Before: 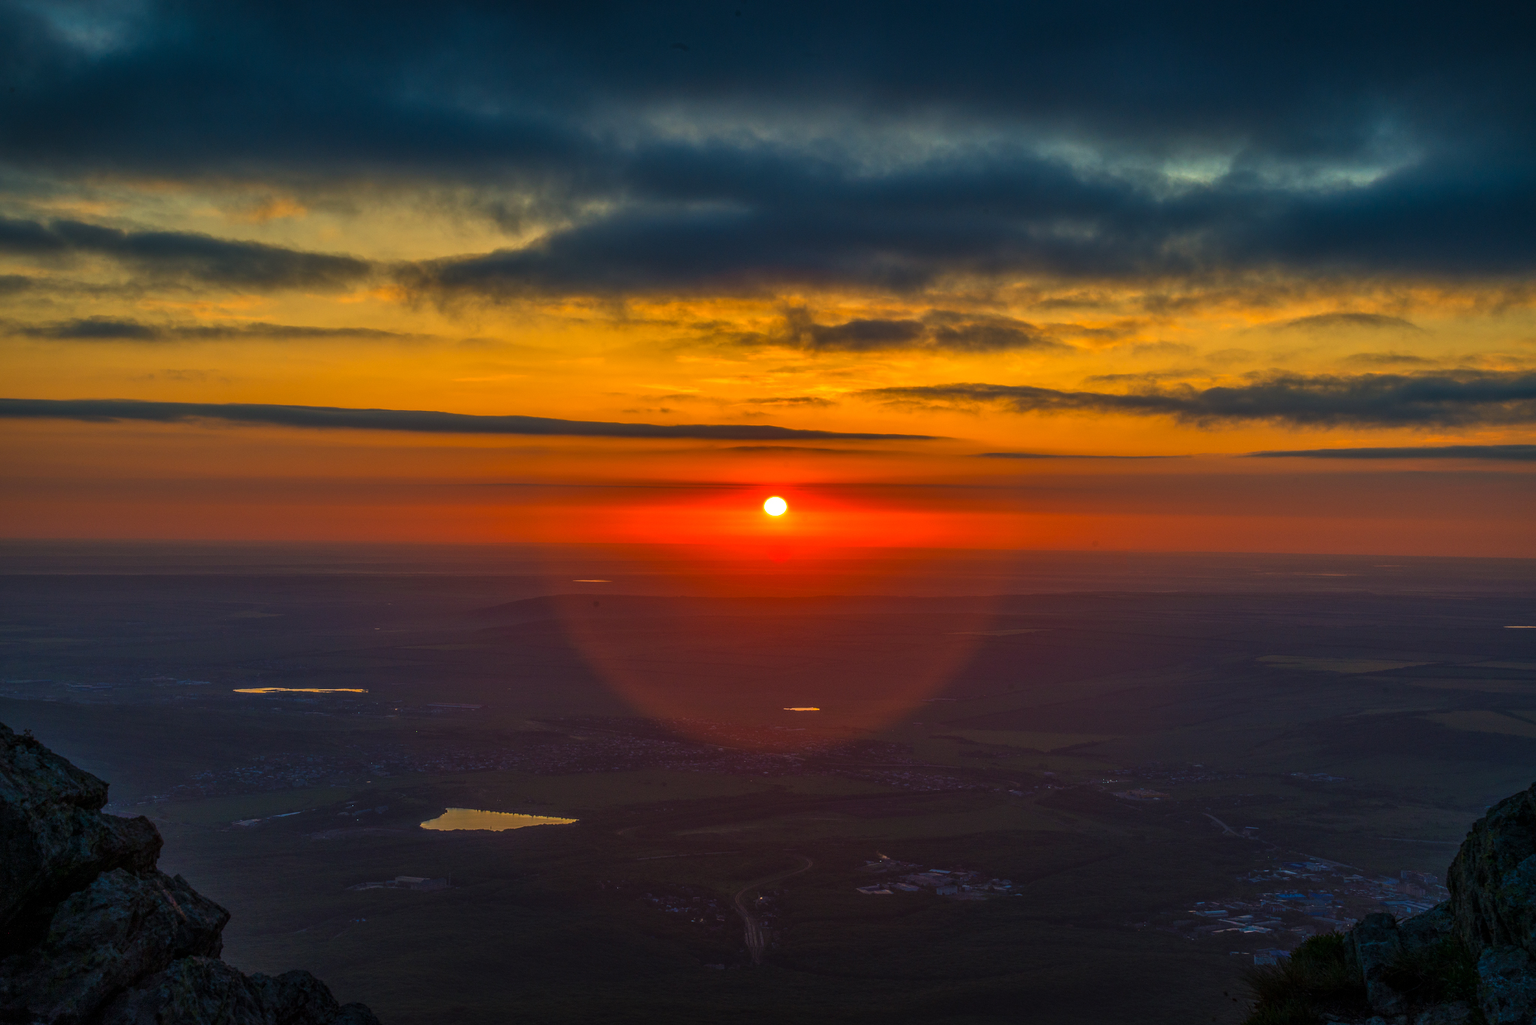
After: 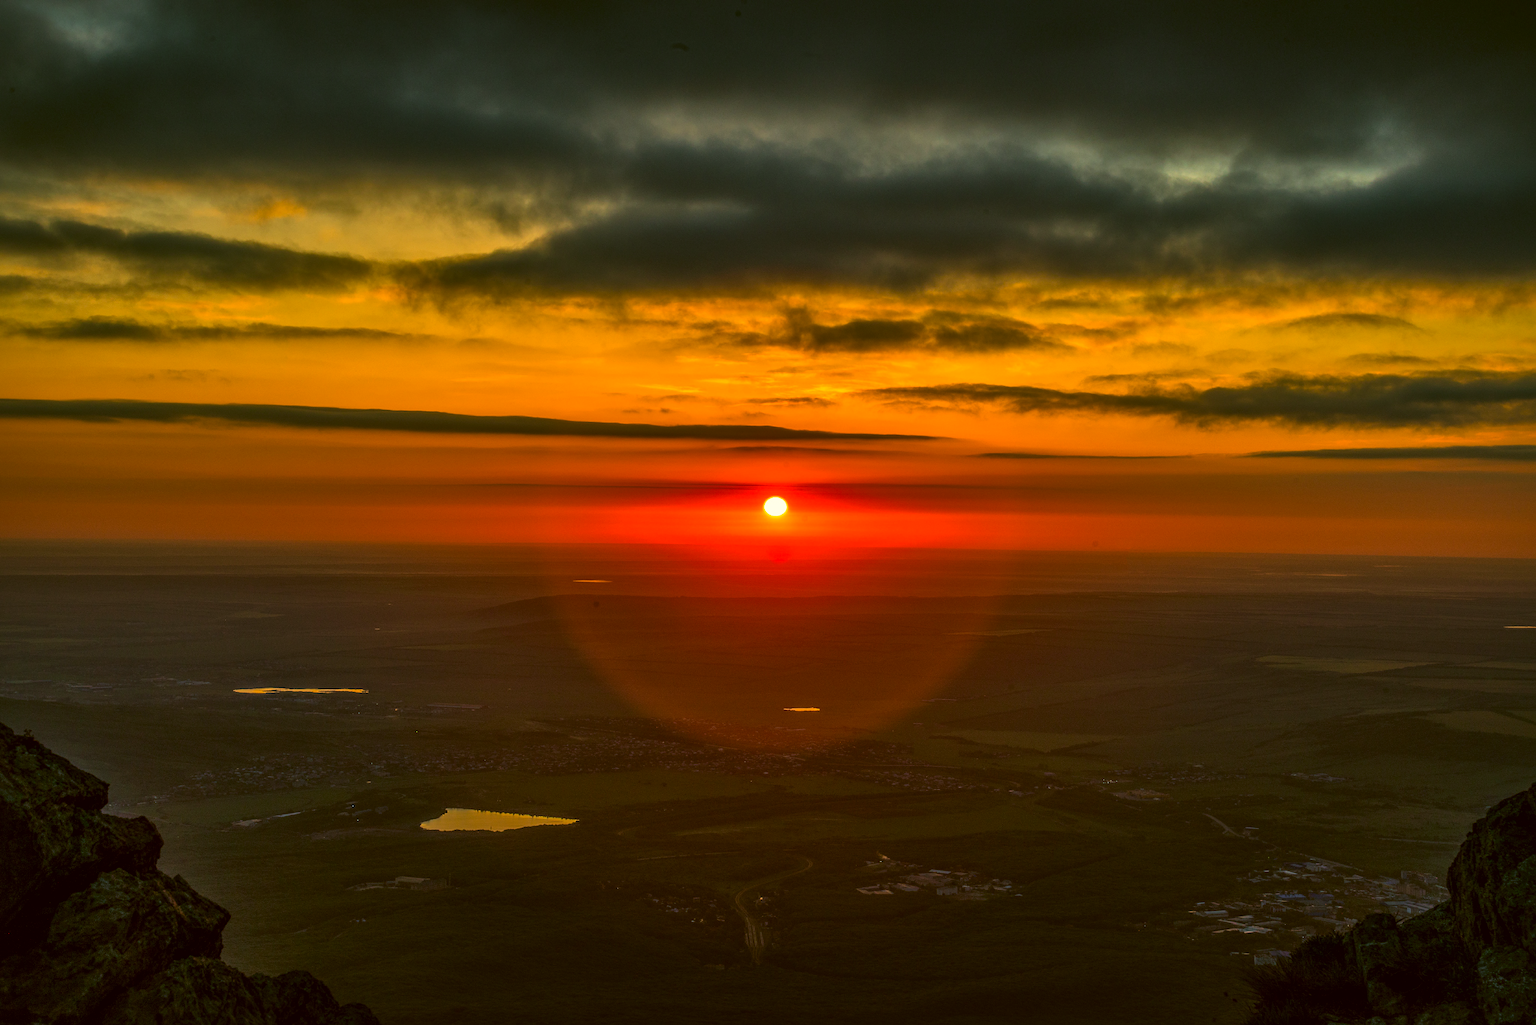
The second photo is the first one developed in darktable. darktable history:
local contrast: mode bilateral grid, contrast 20, coarseness 50, detail 132%, midtone range 0.2
color correction: highlights a* 8.98, highlights b* 15.09, shadows a* -0.49, shadows b* 26.52
